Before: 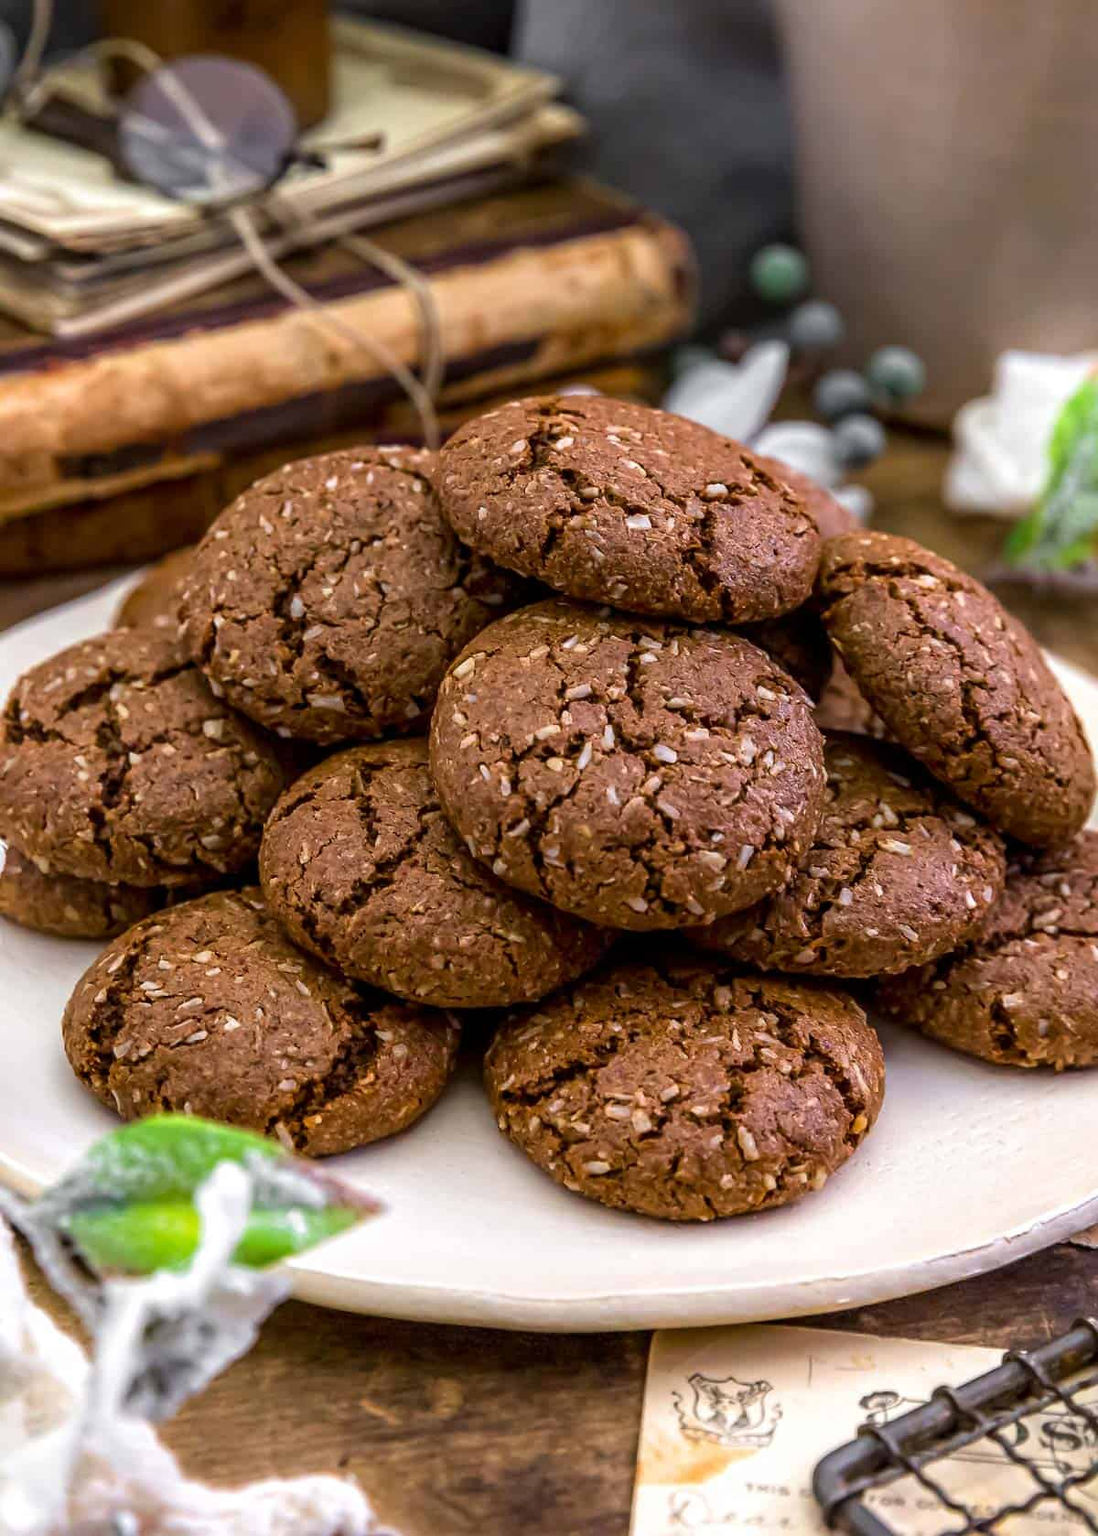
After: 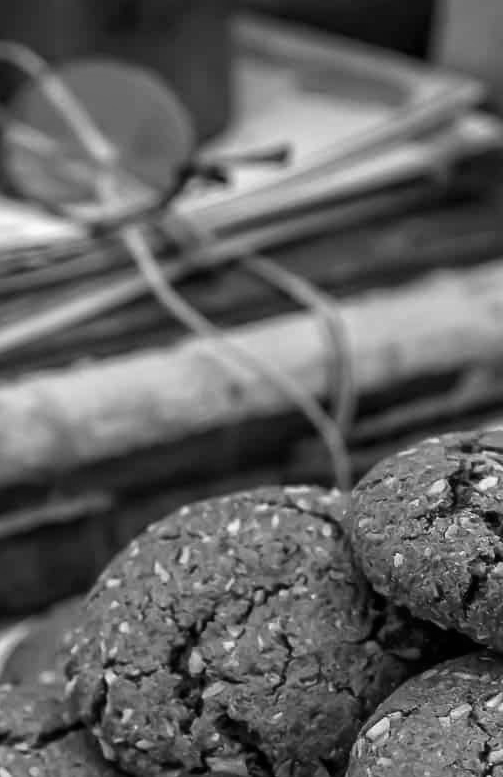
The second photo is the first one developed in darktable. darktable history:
color correction: highlights a* -14.62, highlights b* -16.22, shadows a* 10.12, shadows b* 29.4
crop and rotate: left 10.817%, top 0.062%, right 47.194%, bottom 53.626%
monochrome: a 32, b 64, size 2.3
